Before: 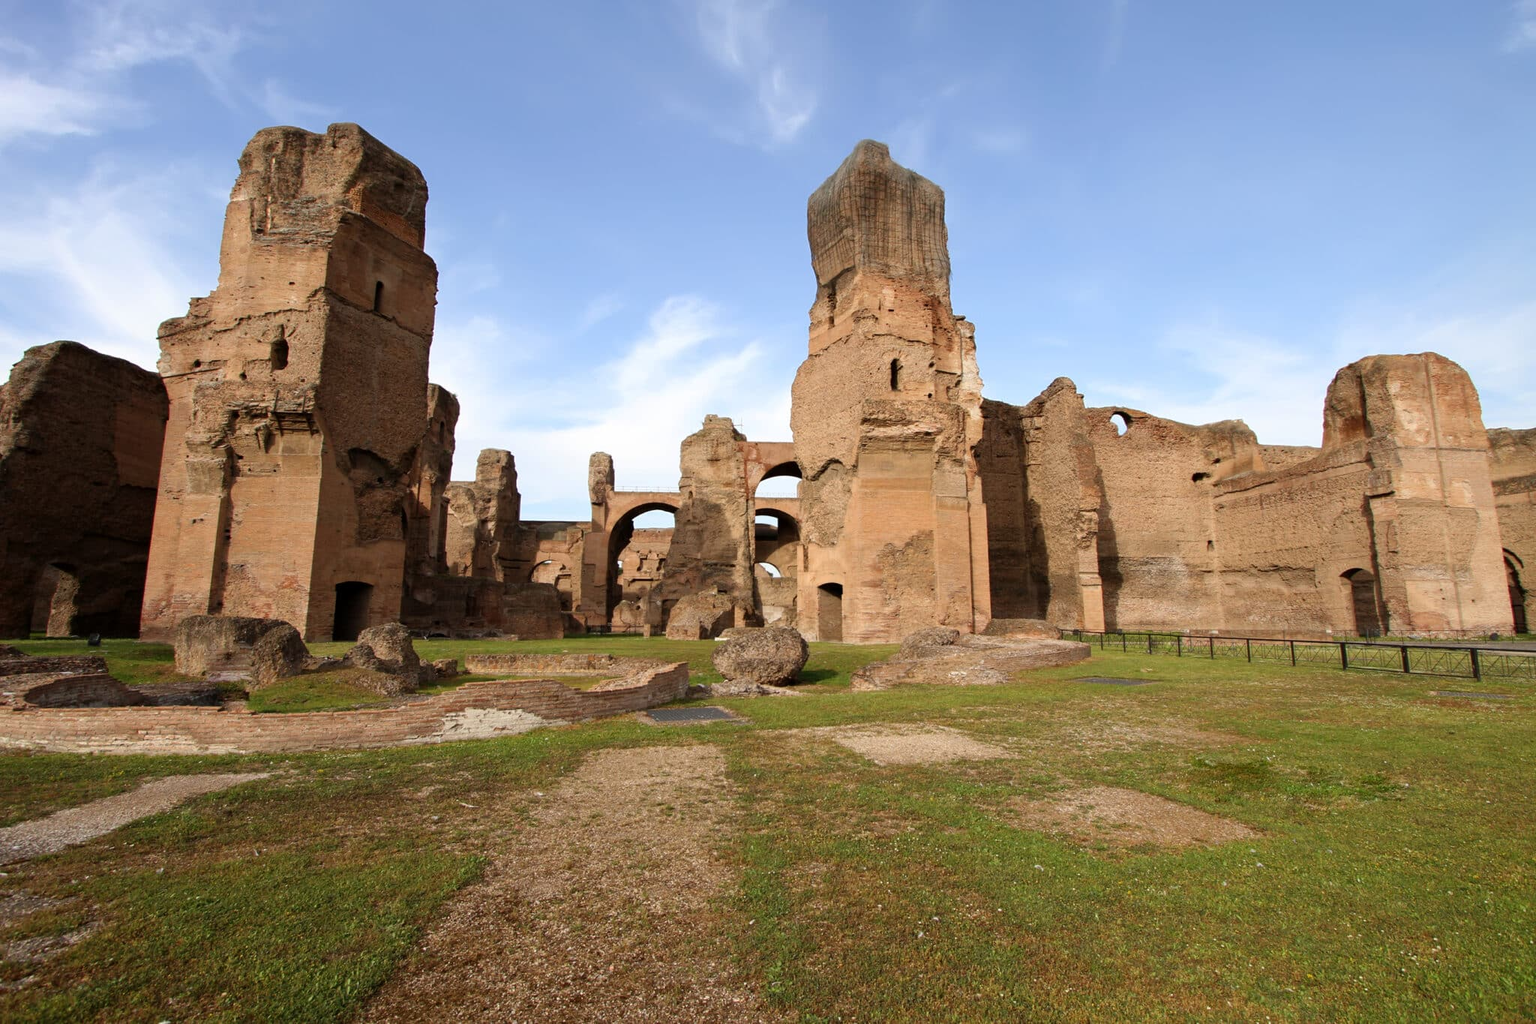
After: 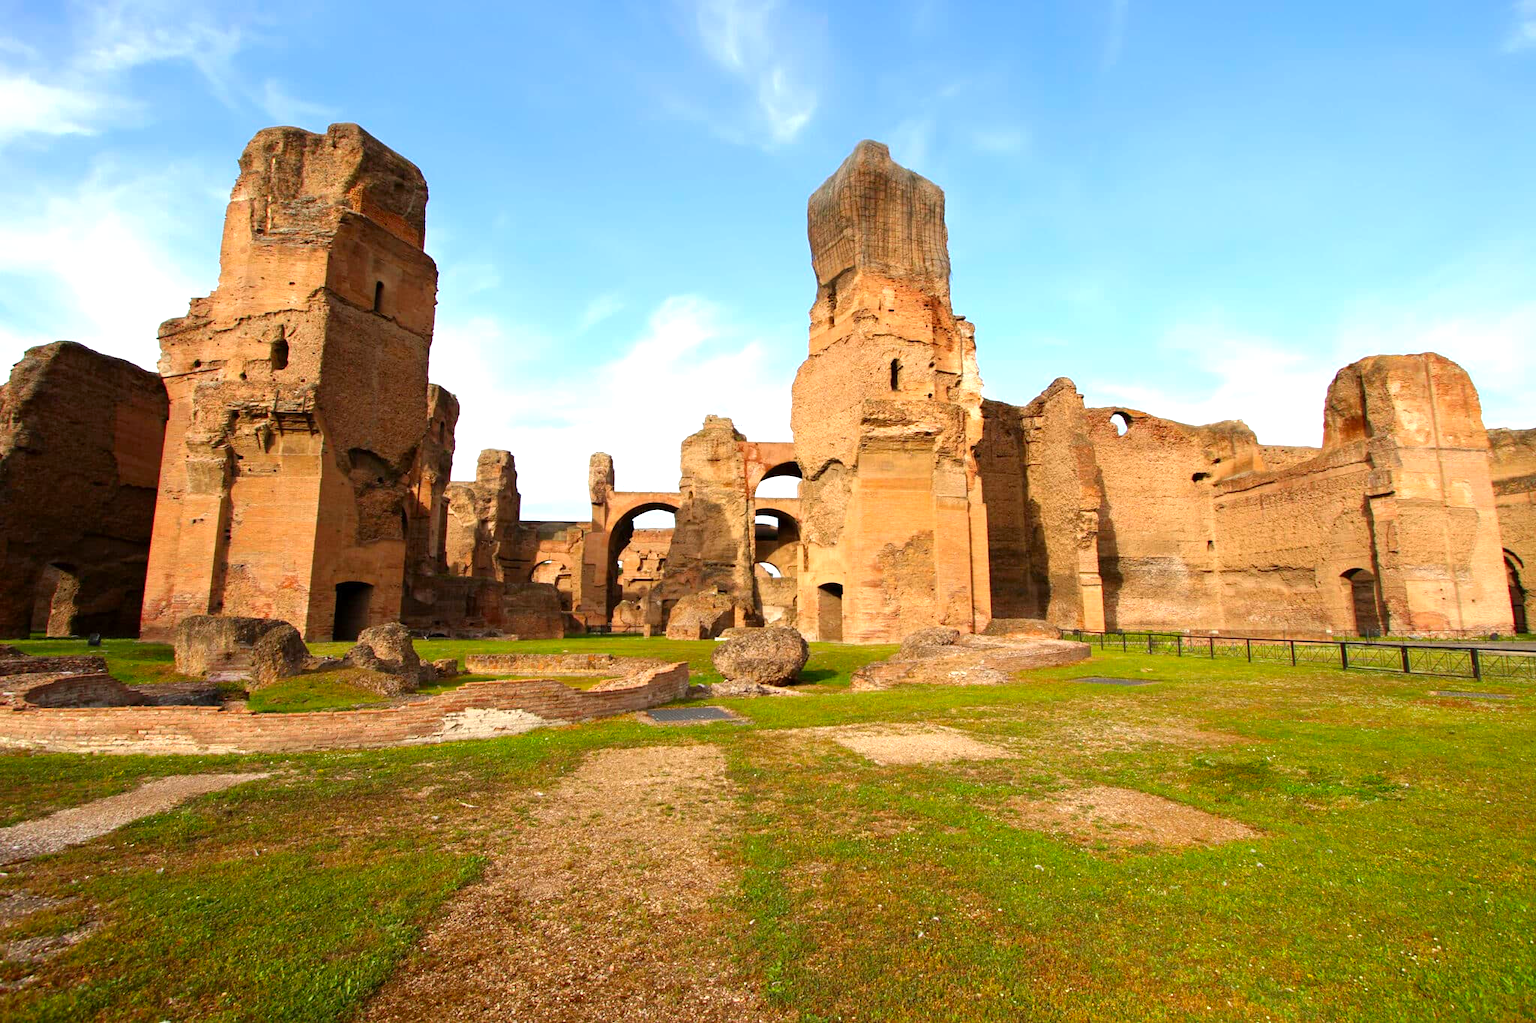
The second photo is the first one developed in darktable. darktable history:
contrast brightness saturation: saturation 0.493
exposure: exposure 0.601 EV, compensate exposure bias true, compensate highlight preservation false
